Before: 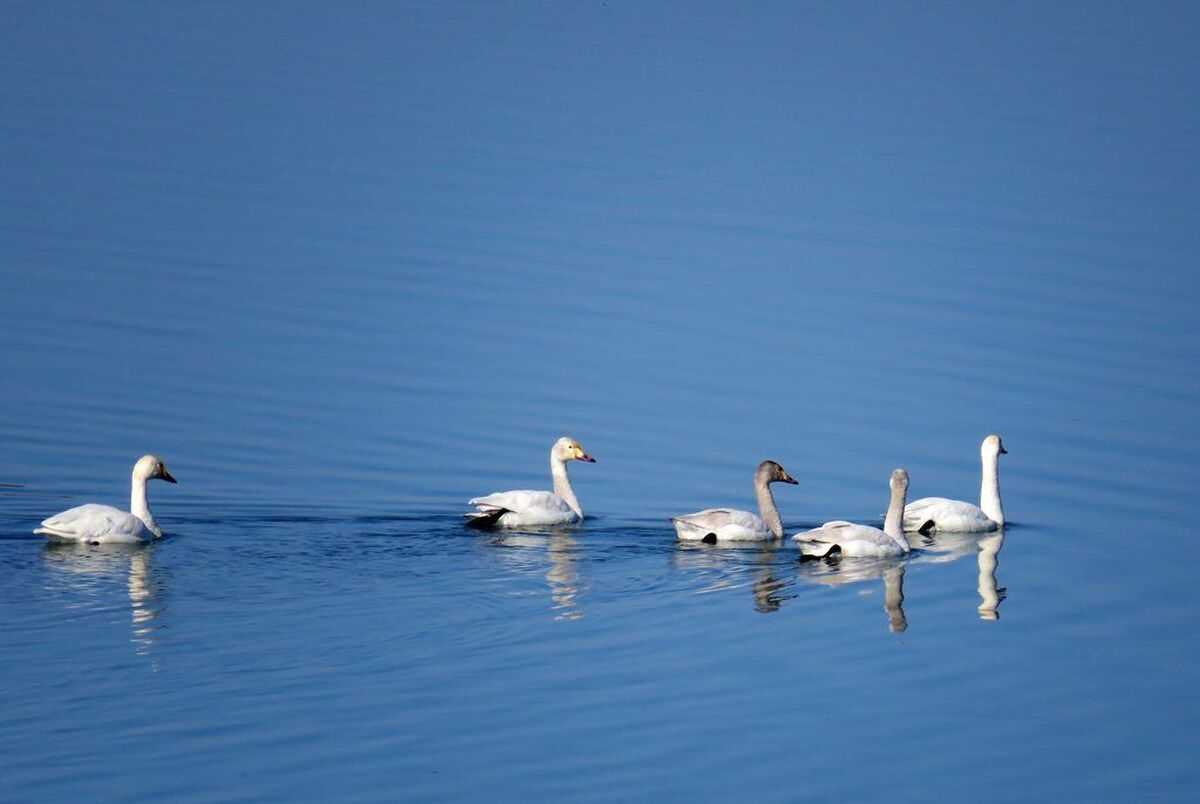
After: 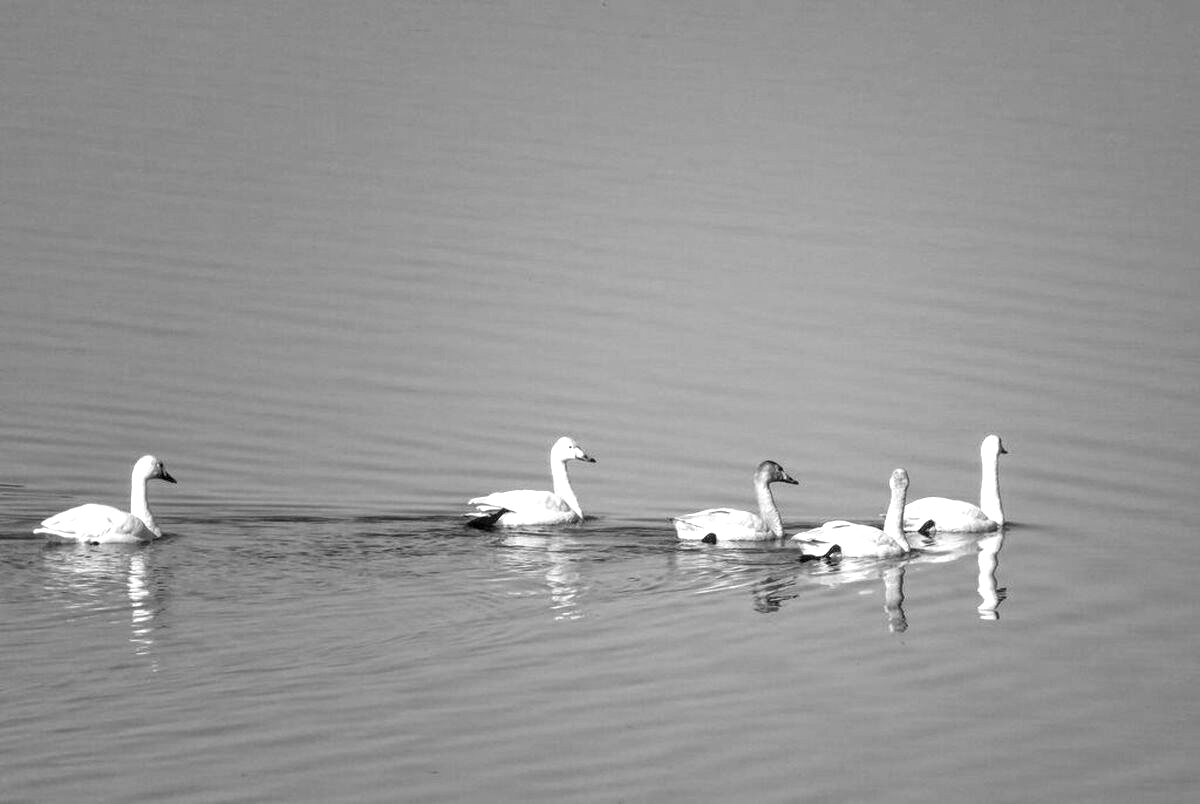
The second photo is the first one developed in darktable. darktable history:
exposure: black level correction 0, exposure 0.7 EV, compensate exposure bias true, compensate highlight preservation false
monochrome: size 3.1
tone equalizer: -7 EV 0.15 EV, -6 EV 0.6 EV, -5 EV 1.15 EV, -4 EV 1.33 EV, -3 EV 1.15 EV, -2 EV 0.6 EV, -1 EV 0.15 EV, mask exposure compensation -0.5 EV
contrast brightness saturation: contrast 0.04, saturation 0.16
local contrast: on, module defaults
